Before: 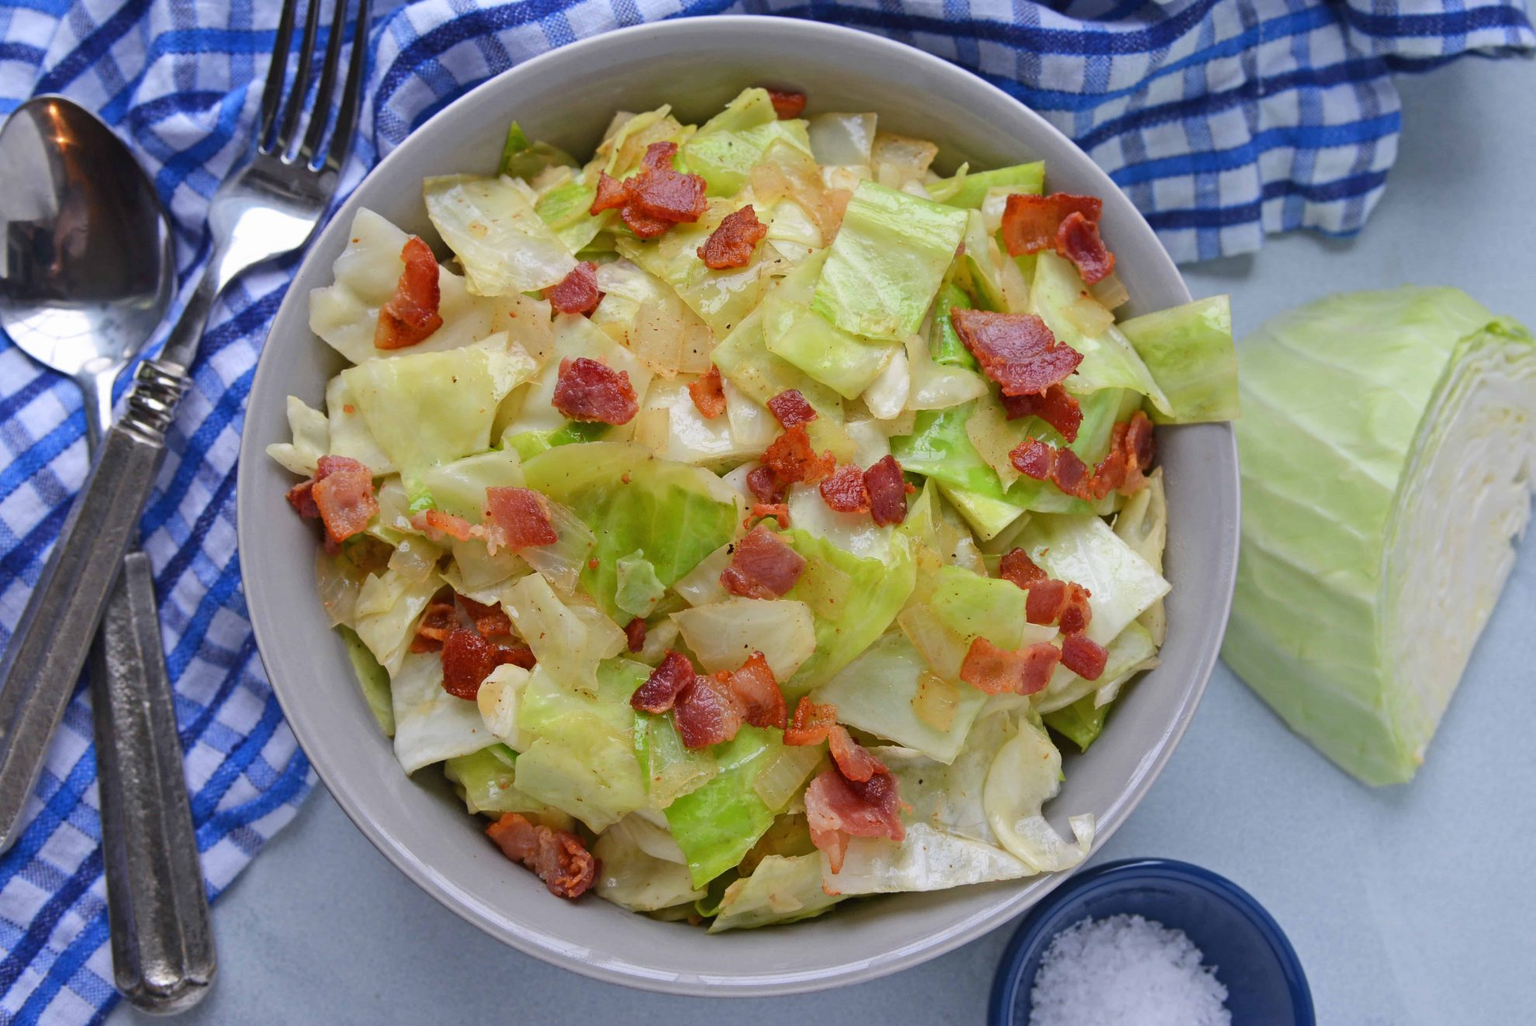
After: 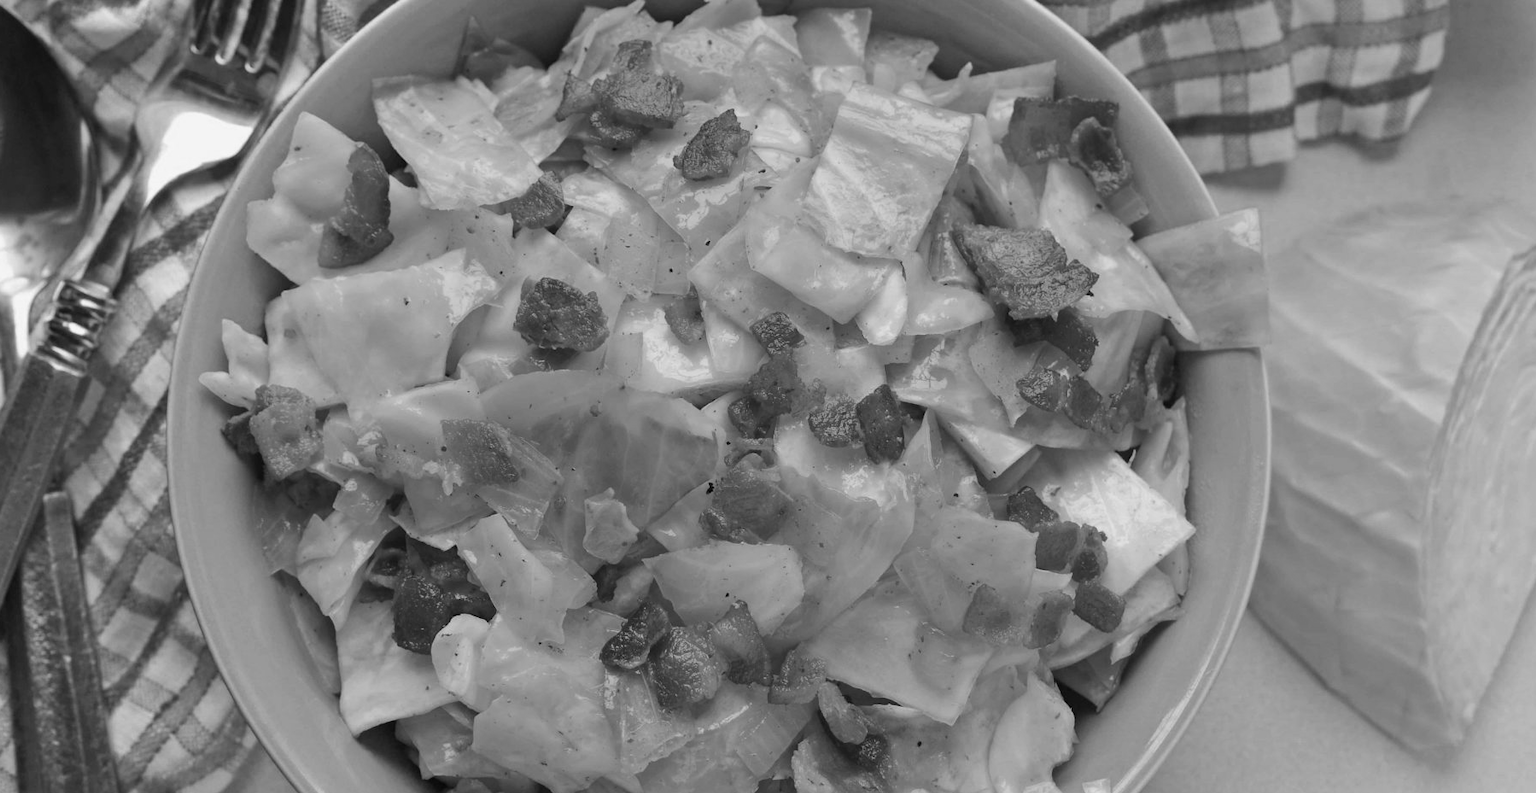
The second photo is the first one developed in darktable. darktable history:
crop: left 5.596%, top 10.314%, right 3.534%, bottom 19.395%
color calibration: output gray [0.18, 0.41, 0.41, 0], gray › normalize channels true, illuminant same as pipeline (D50), adaptation XYZ, x 0.346, y 0.359, gamut compression 0
